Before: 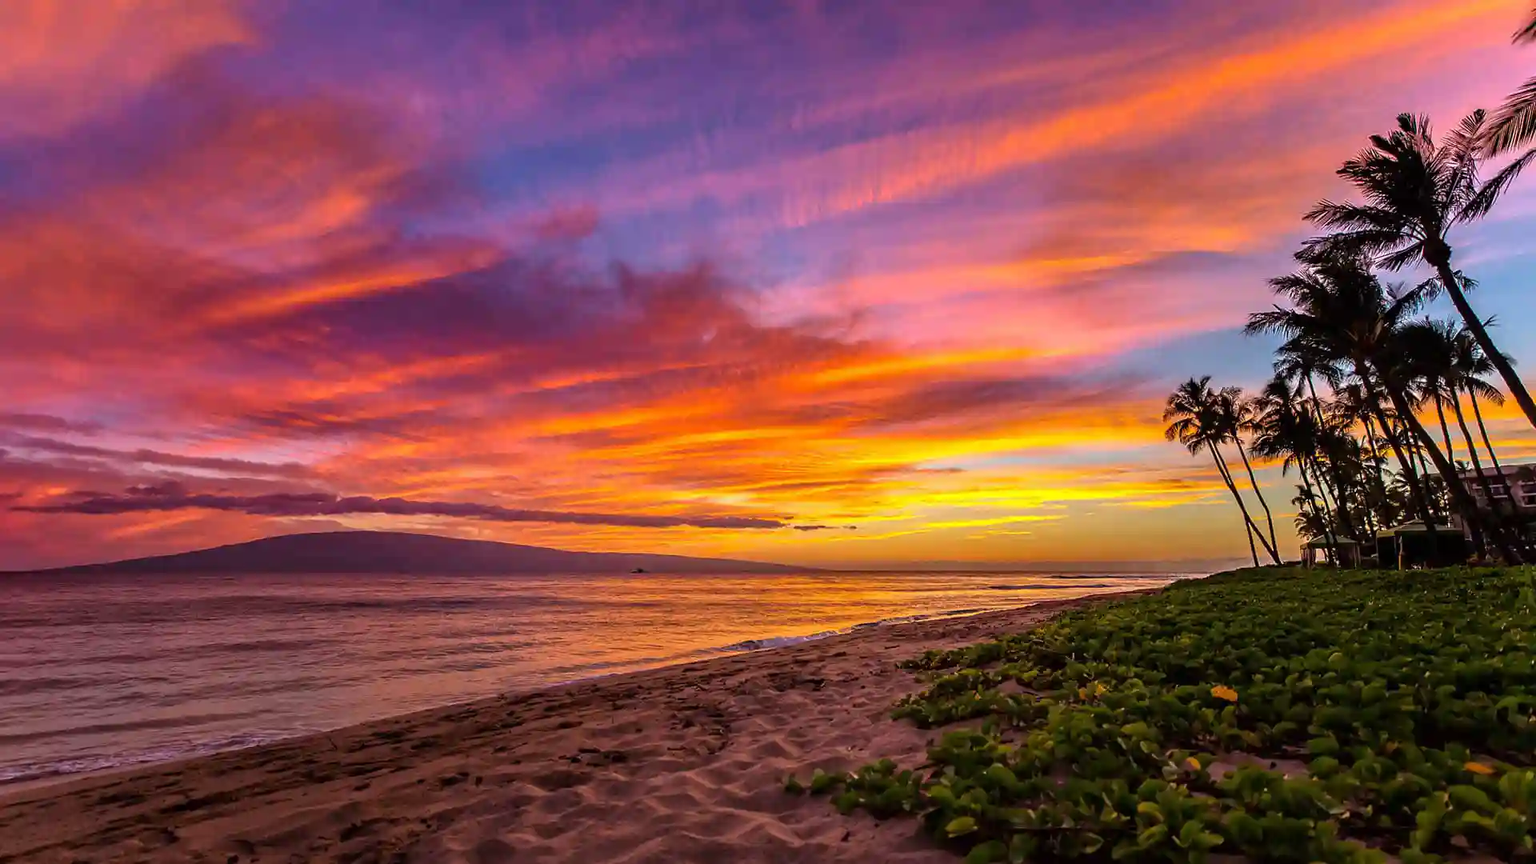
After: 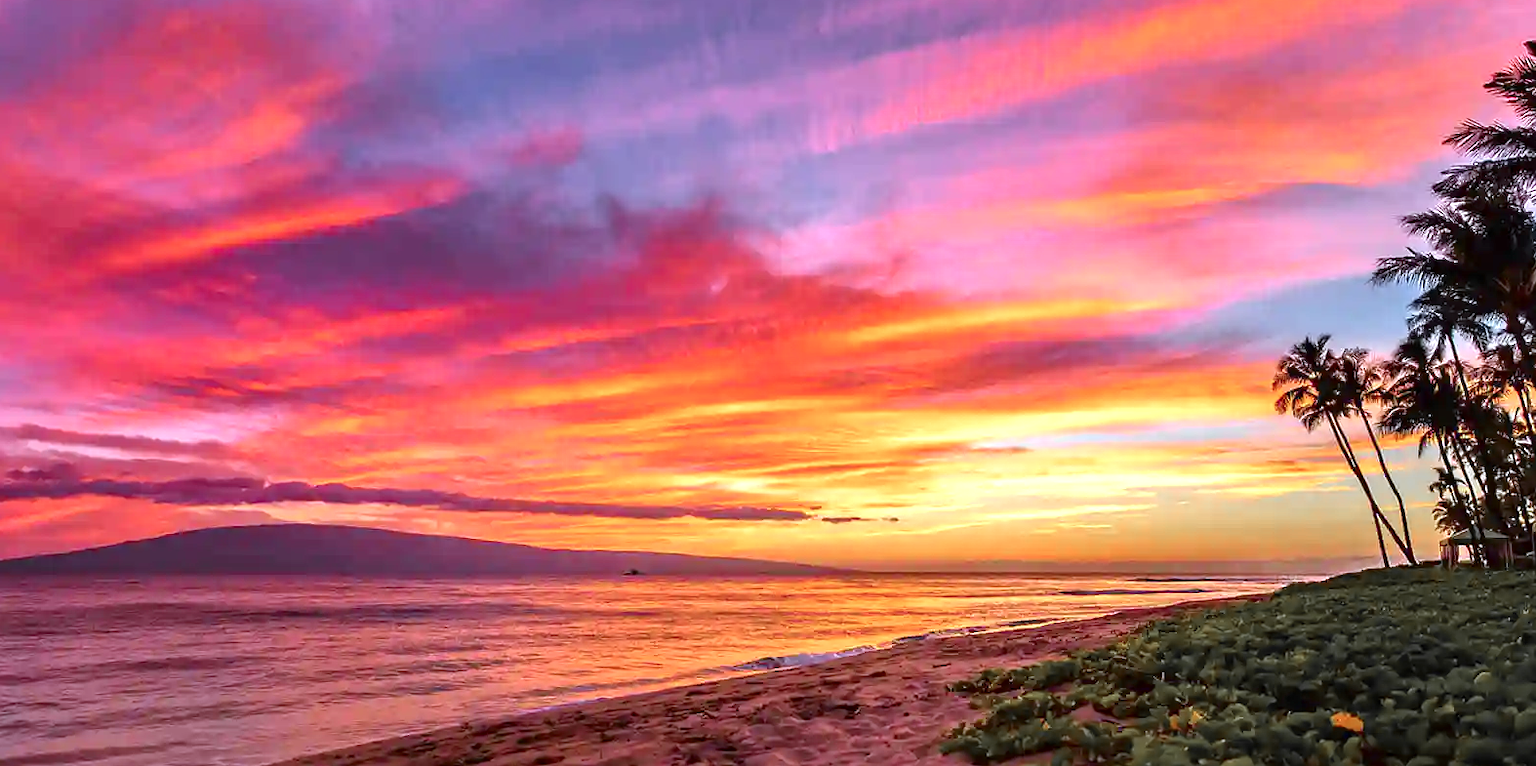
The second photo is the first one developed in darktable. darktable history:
color calibration: illuminant as shot in camera, x 0.369, y 0.376, temperature 4328.46 K, gamut compression 3
crop: left 7.856%, top 11.836%, right 10.12%, bottom 15.387%
exposure: exposure 0.657 EV, compensate highlight preservation false
color zones: curves: ch1 [(0, 0.679) (0.143, 0.647) (0.286, 0.261) (0.378, -0.011) (0.571, 0.396) (0.714, 0.399) (0.857, 0.406) (1, 0.679)]
